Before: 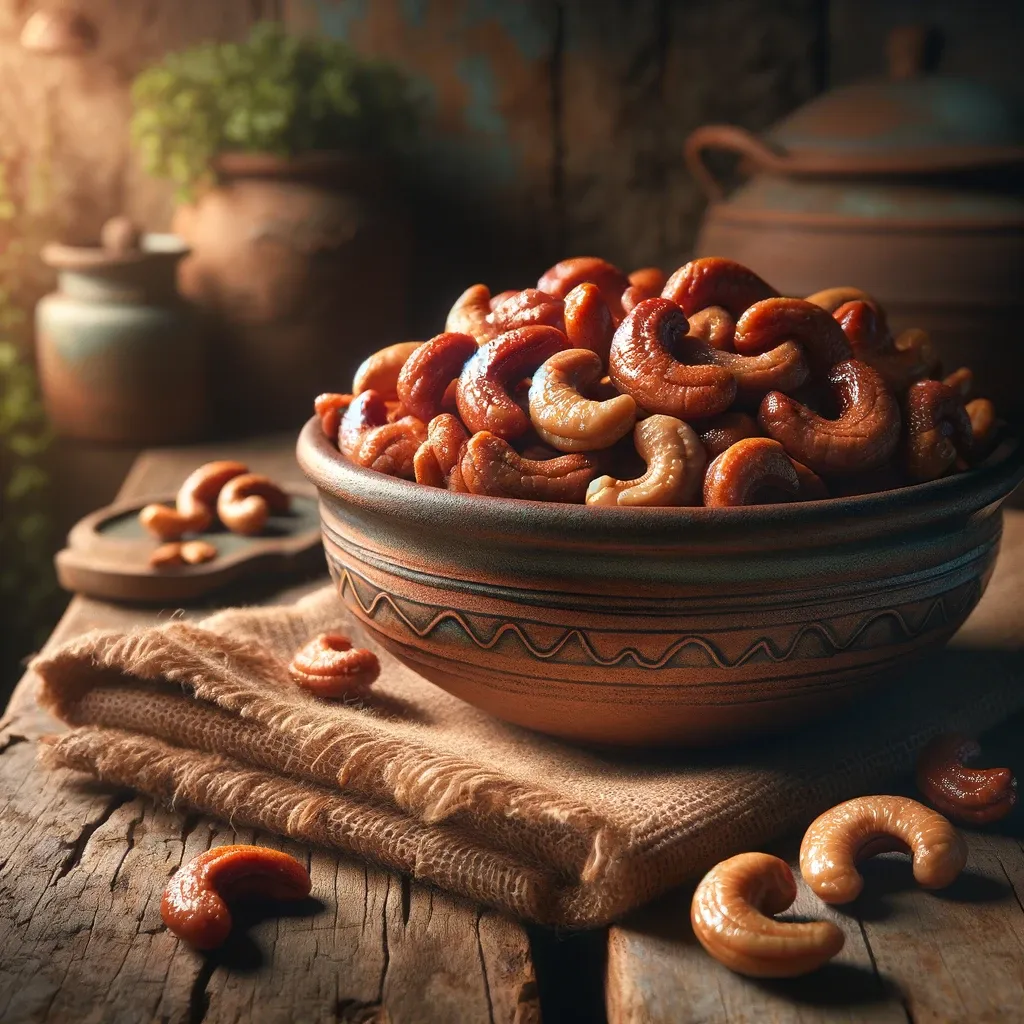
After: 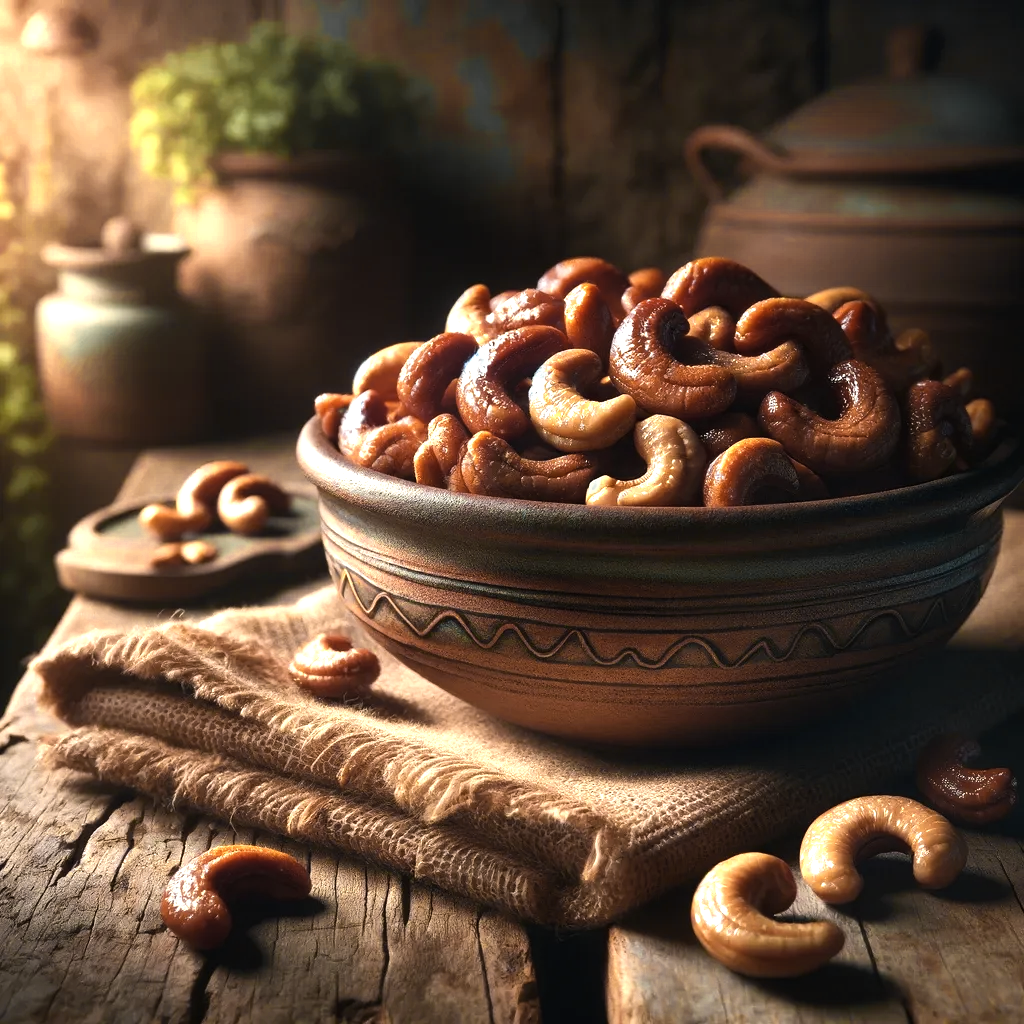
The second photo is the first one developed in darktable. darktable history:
tone equalizer: -8 EV -0.43 EV, -7 EV -0.381 EV, -6 EV -0.319 EV, -5 EV -0.195 EV, -3 EV 0.24 EV, -2 EV 0.355 EV, -1 EV 0.403 EV, +0 EV 0.423 EV, edges refinement/feathering 500, mask exposure compensation -1.57 EV, preserve details no
color zones: curves: ch0 [(0.004, 0.306) (0.107, 0.448) (0.252, 0.656) (0.41, 0.398) (0.595, 0.515) (0.768, 0.628)]; ch1 [(0.07, 0.323) (0.151, 0.452) (0.252, 0.608) (0.346, 0.221) (0.463, 0.189) (0.61, 0.368) (0.735, 0.395) (0.921, 0.412)]; ch2 [(0, 0.476) (0.132, 0.512) (0.243, 0.512) (0.397, 0.48) (0.522, 0.376) (0.634, 0.536) (0.761, 0.46)]
